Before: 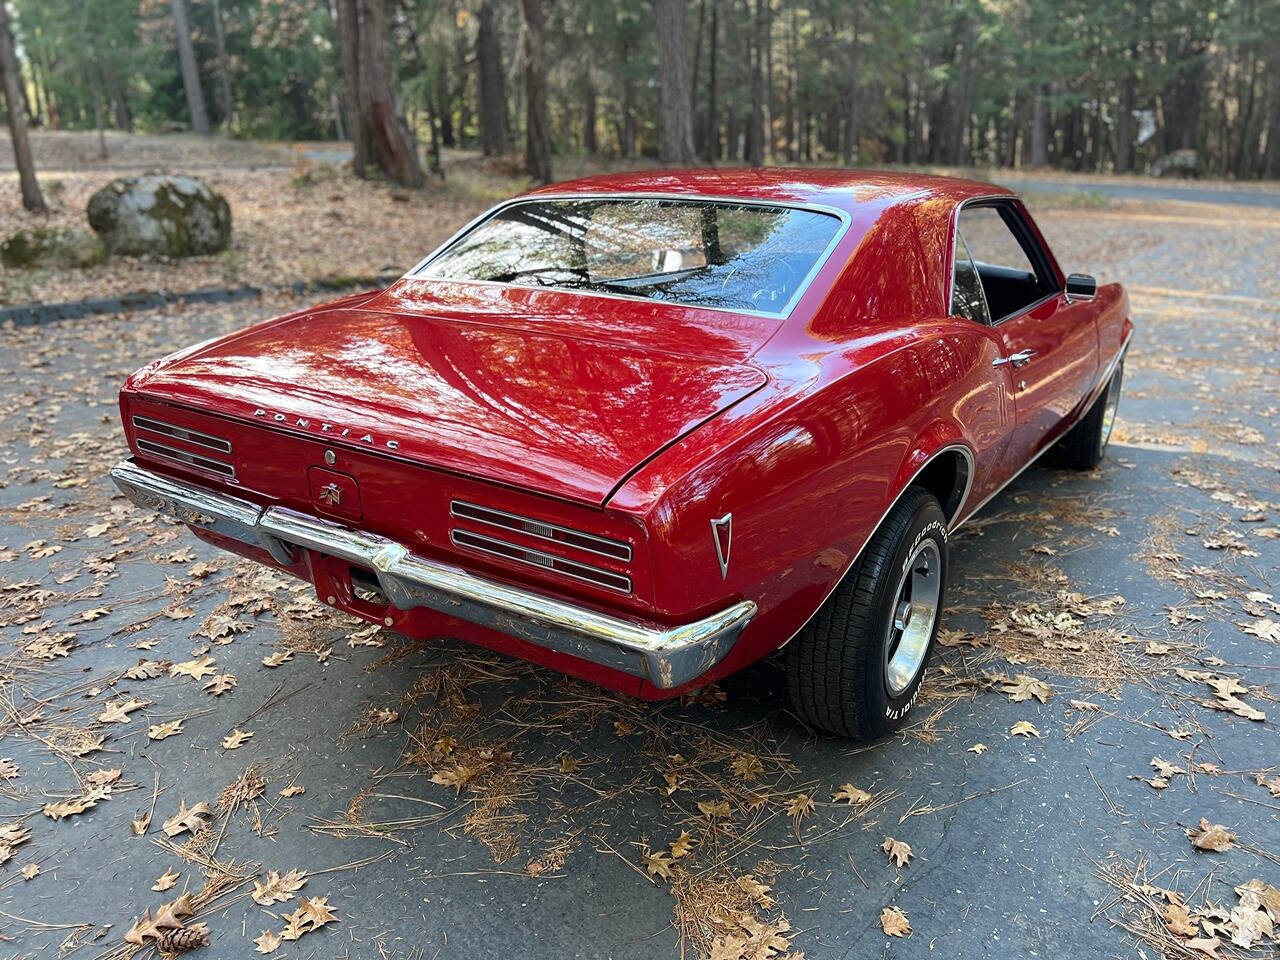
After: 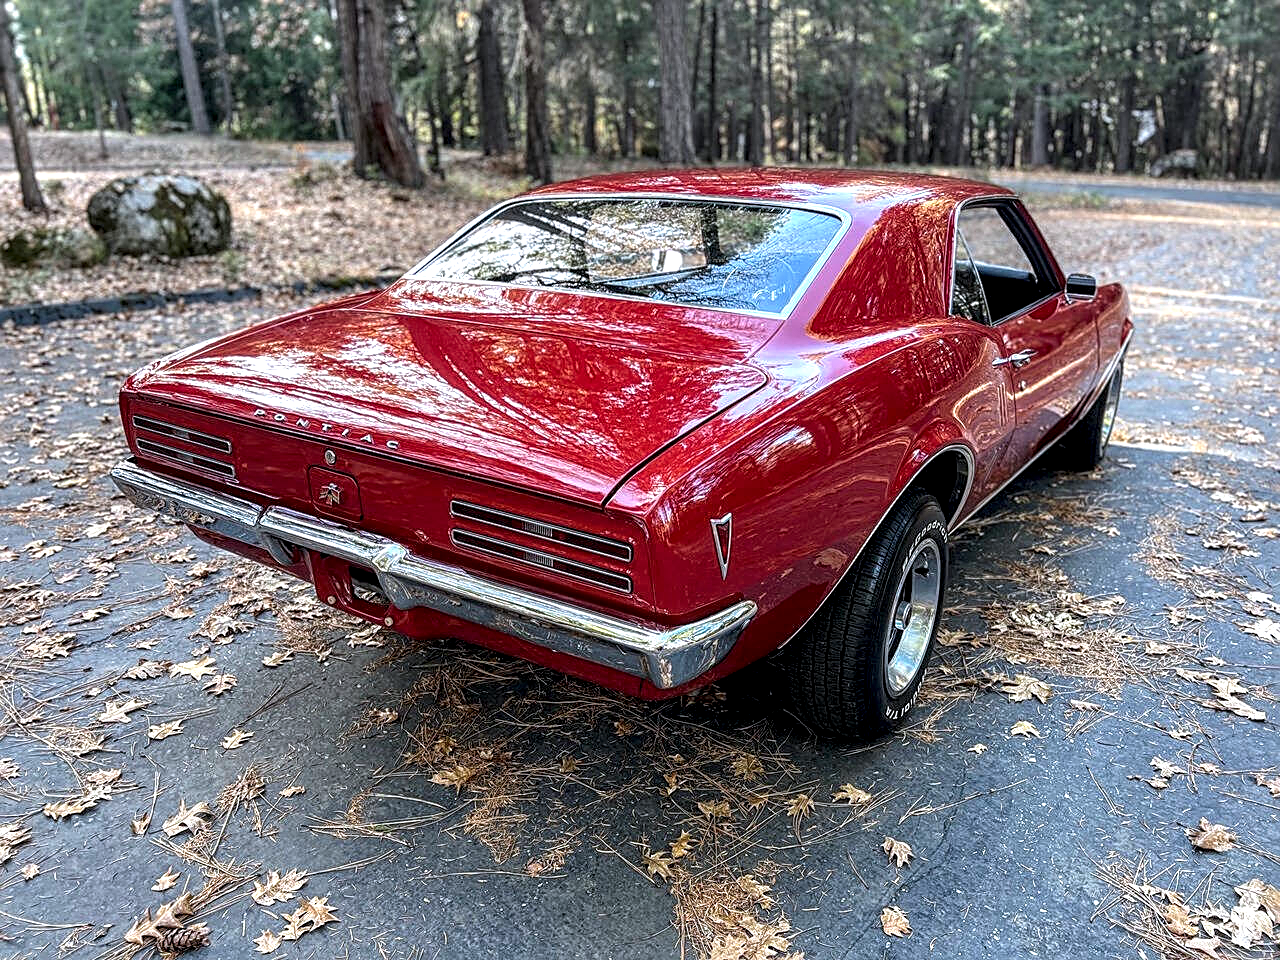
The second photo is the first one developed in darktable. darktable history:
sharpen: on, module defaults
exposure: exposure 0.191 EV, compensate highlight preservation false
local contrast: highlights 12%, shadows 38%, detail 183%, midtone range 0.471
color calibration: illuminant as shot in camera, x 0.358, y 0.373, temperature 4628.91 K
